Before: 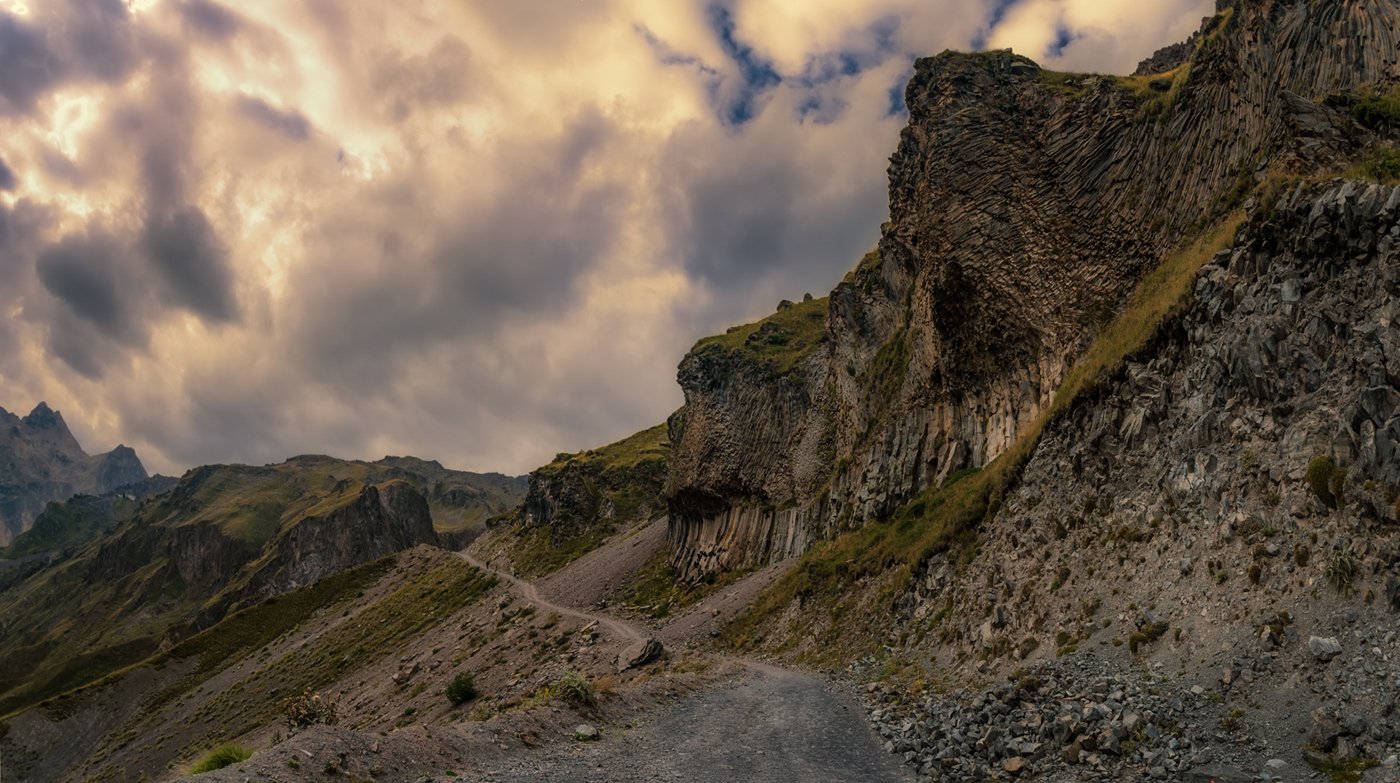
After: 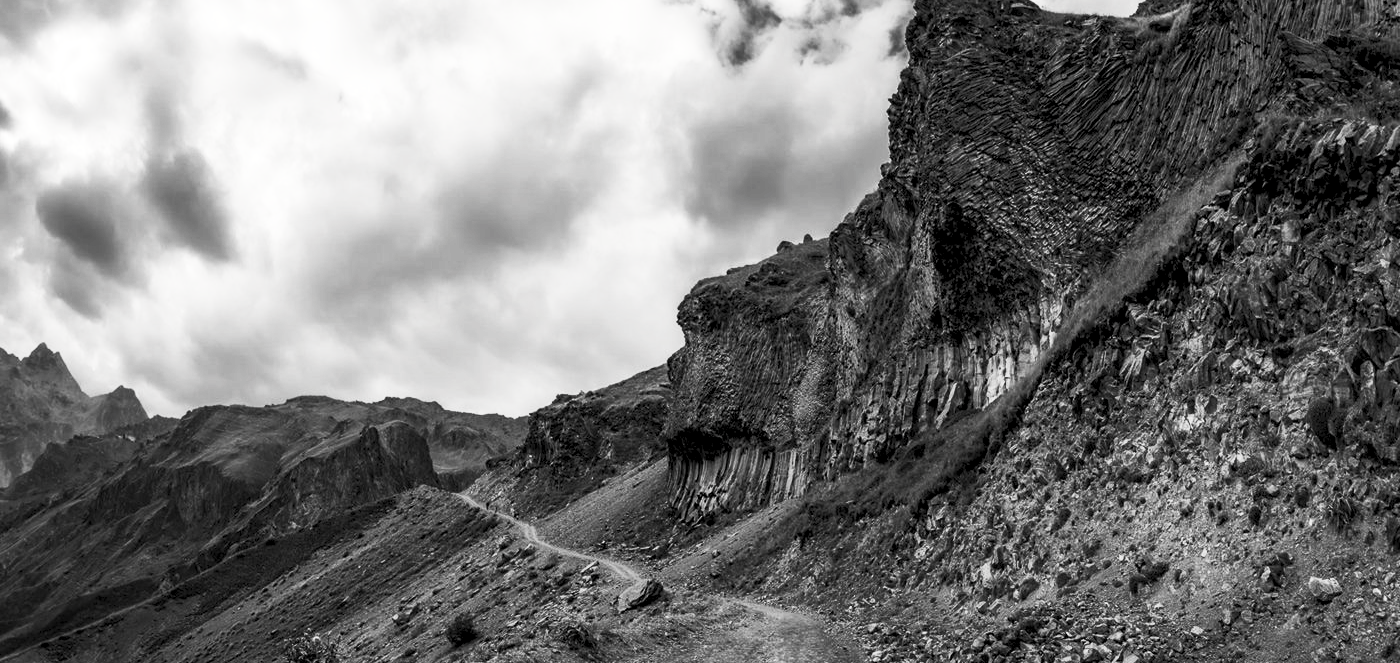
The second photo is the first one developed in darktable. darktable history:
crop: top 7.606%, bottom 7.664%
exposure: black level correction 0.005, exposure 0.284 EV, compensate exposure bias true, compensate highlight preservation false
contrast brightness saturation: contrast 0.526, brightness 0.463, saturation -0.99
